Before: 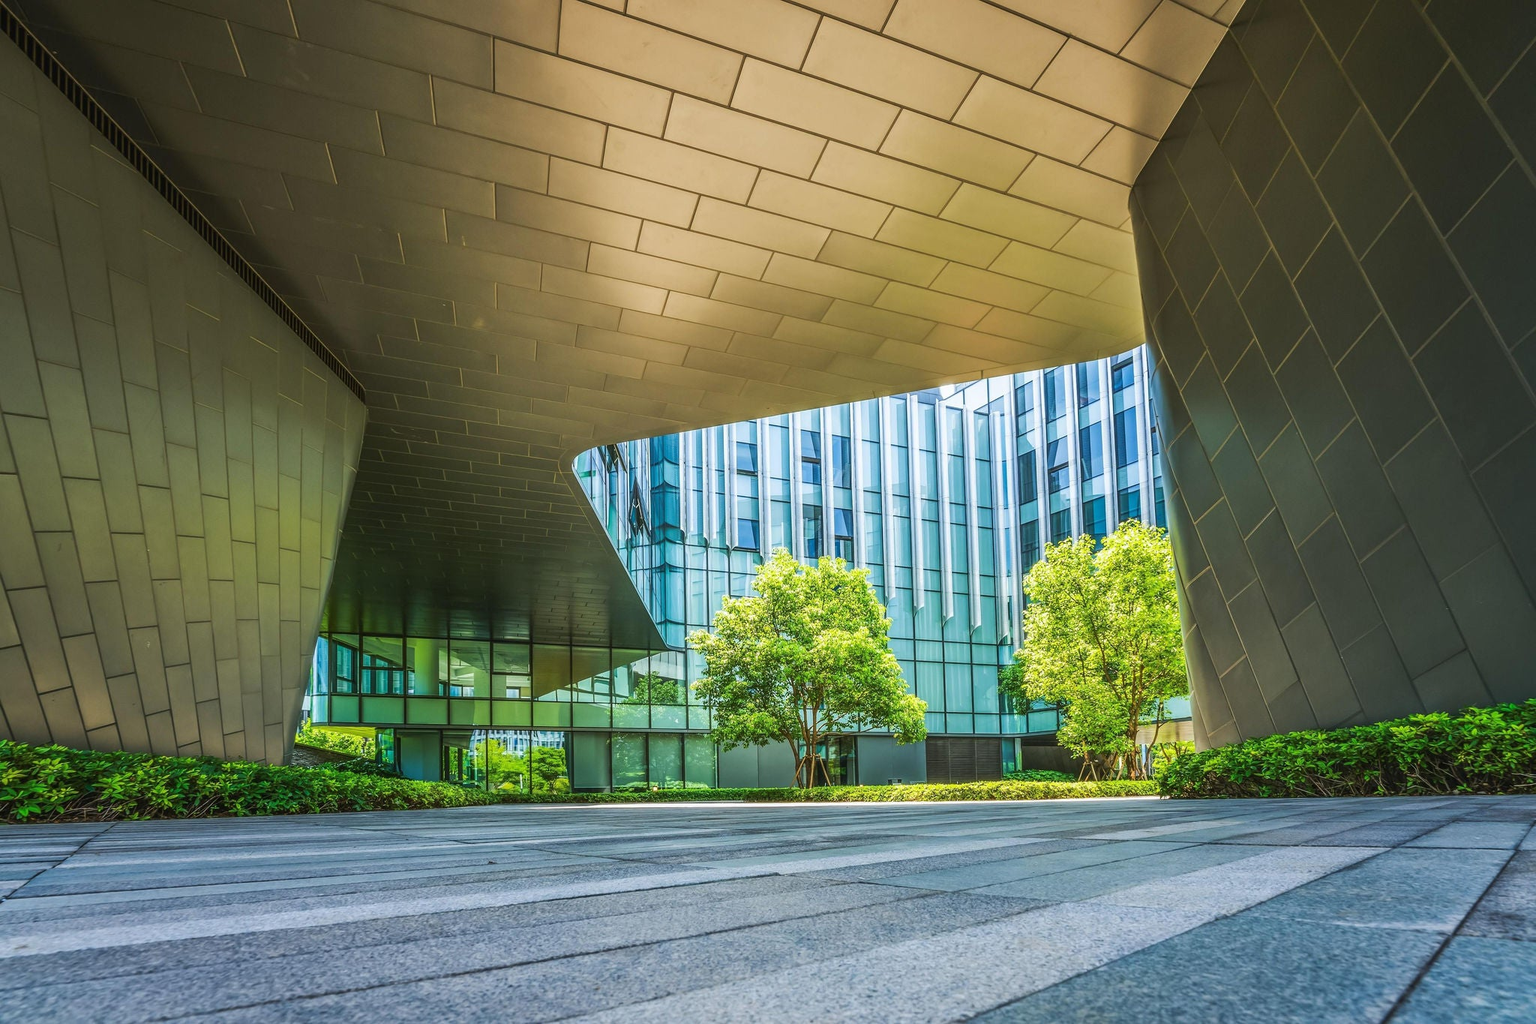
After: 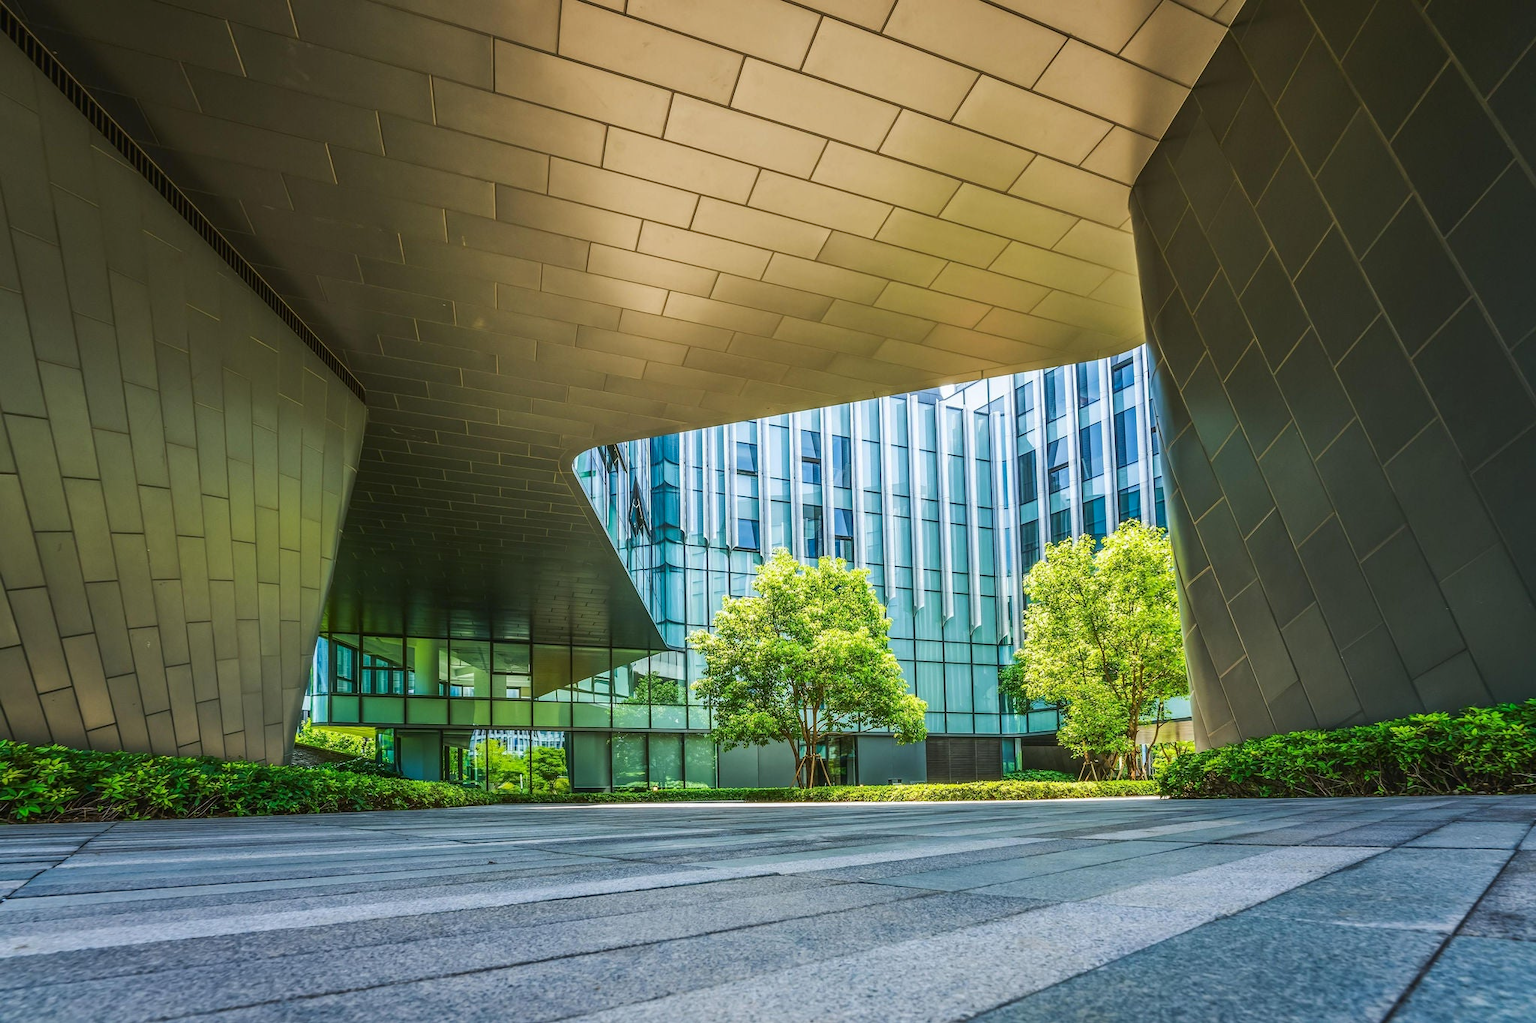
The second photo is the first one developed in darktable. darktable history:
contrast brightness saturation: contrast 0.027, brightness -0.04
